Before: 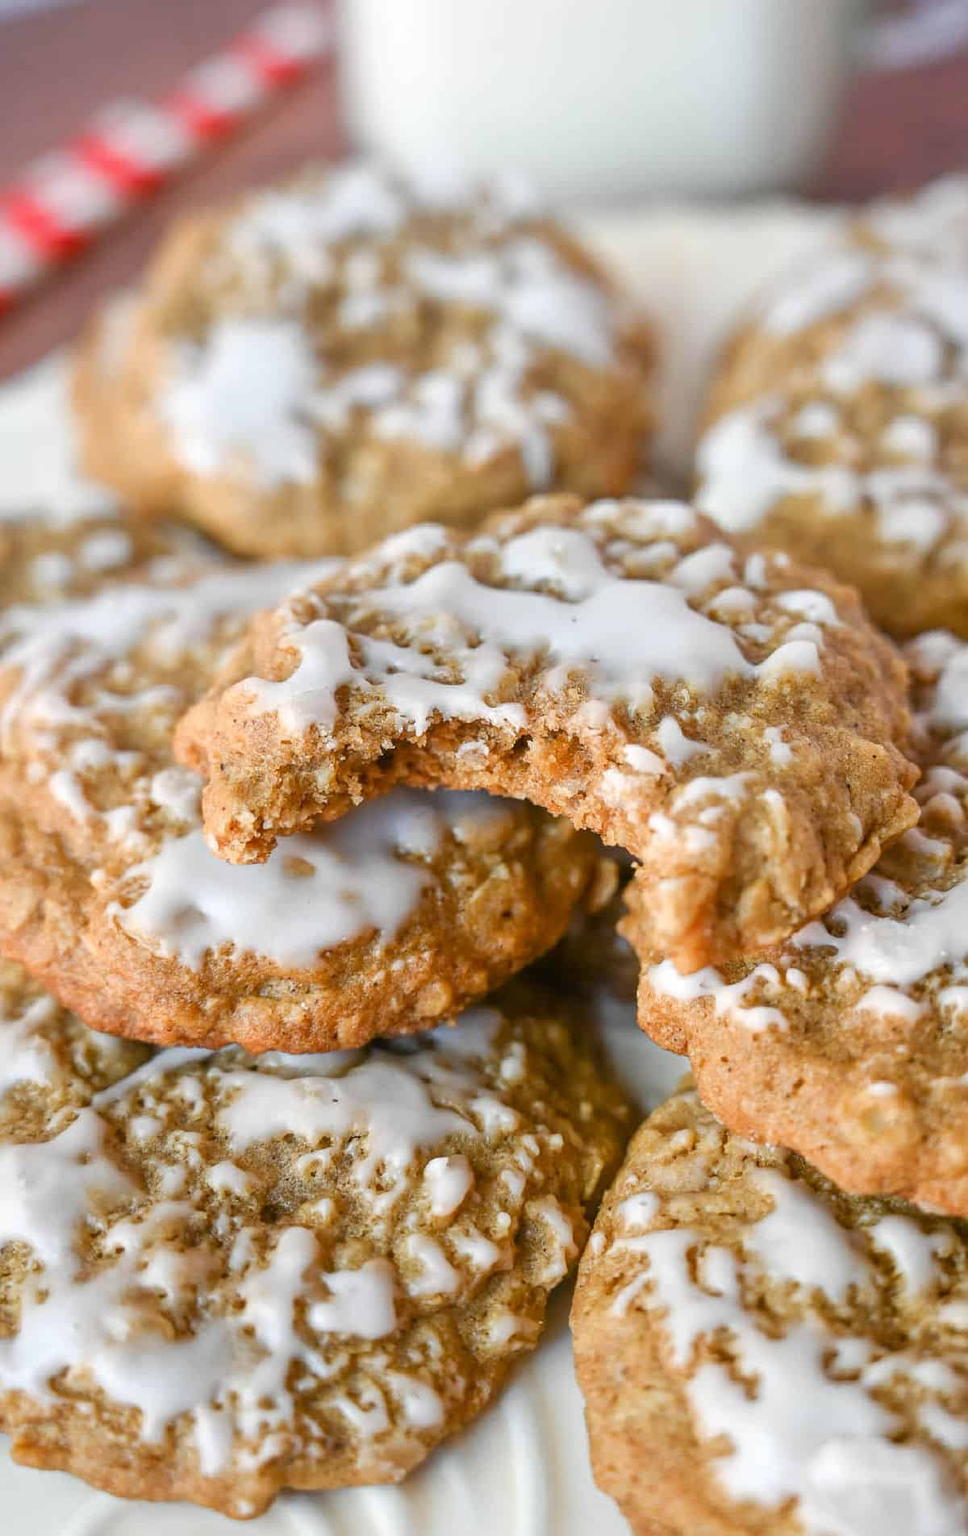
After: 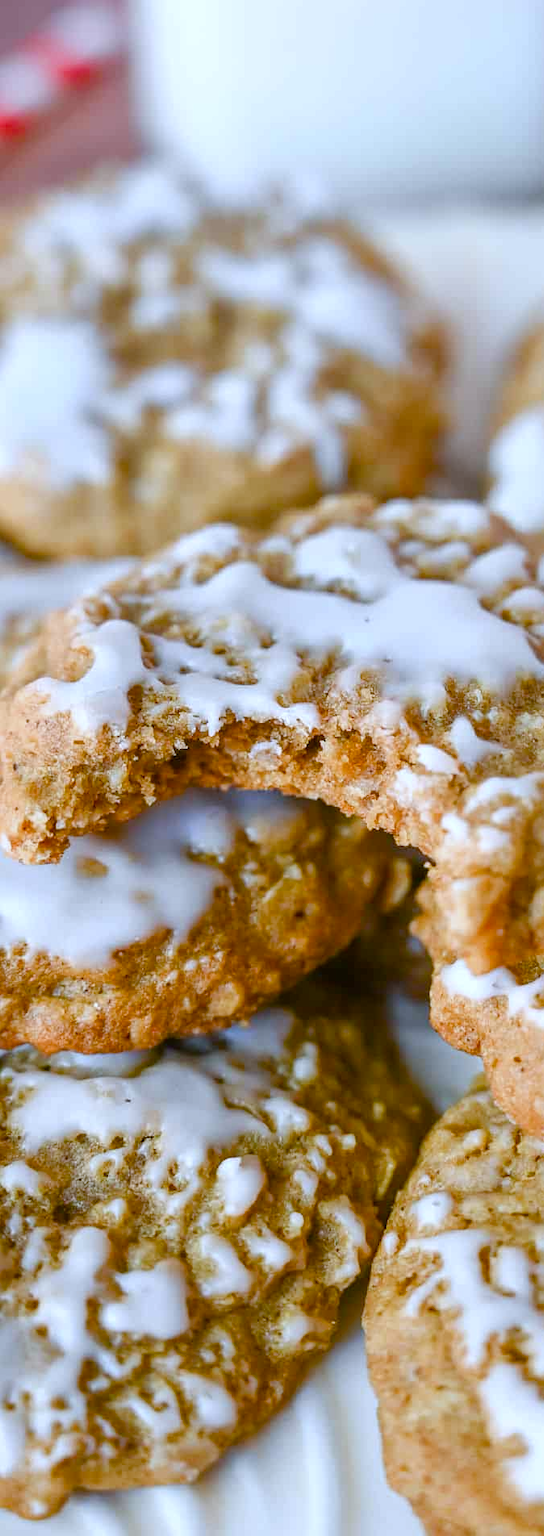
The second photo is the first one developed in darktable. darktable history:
white balance: red 0.926, green 1.003, blue 1.133
color balance rgb: perceptual saturation grading › global saturation 20%, perceptual saturation grading › highlights -25%, perceptual saturation grading › shadows 50%
crop: left 21.496%, right 22.254%
